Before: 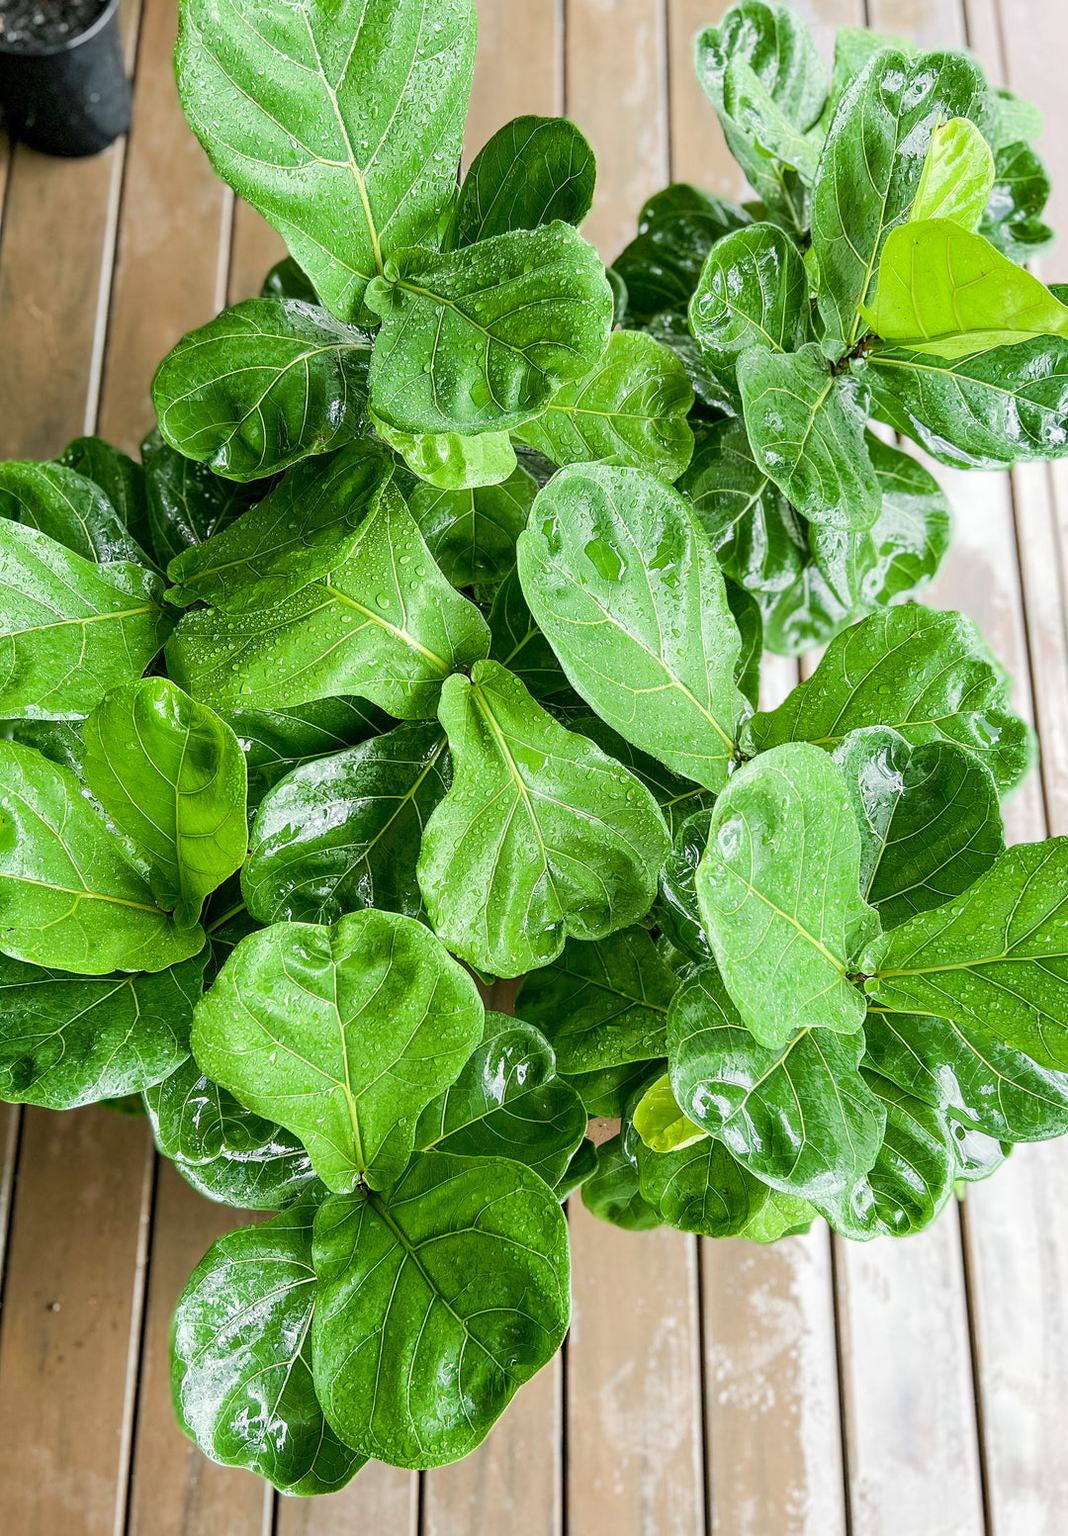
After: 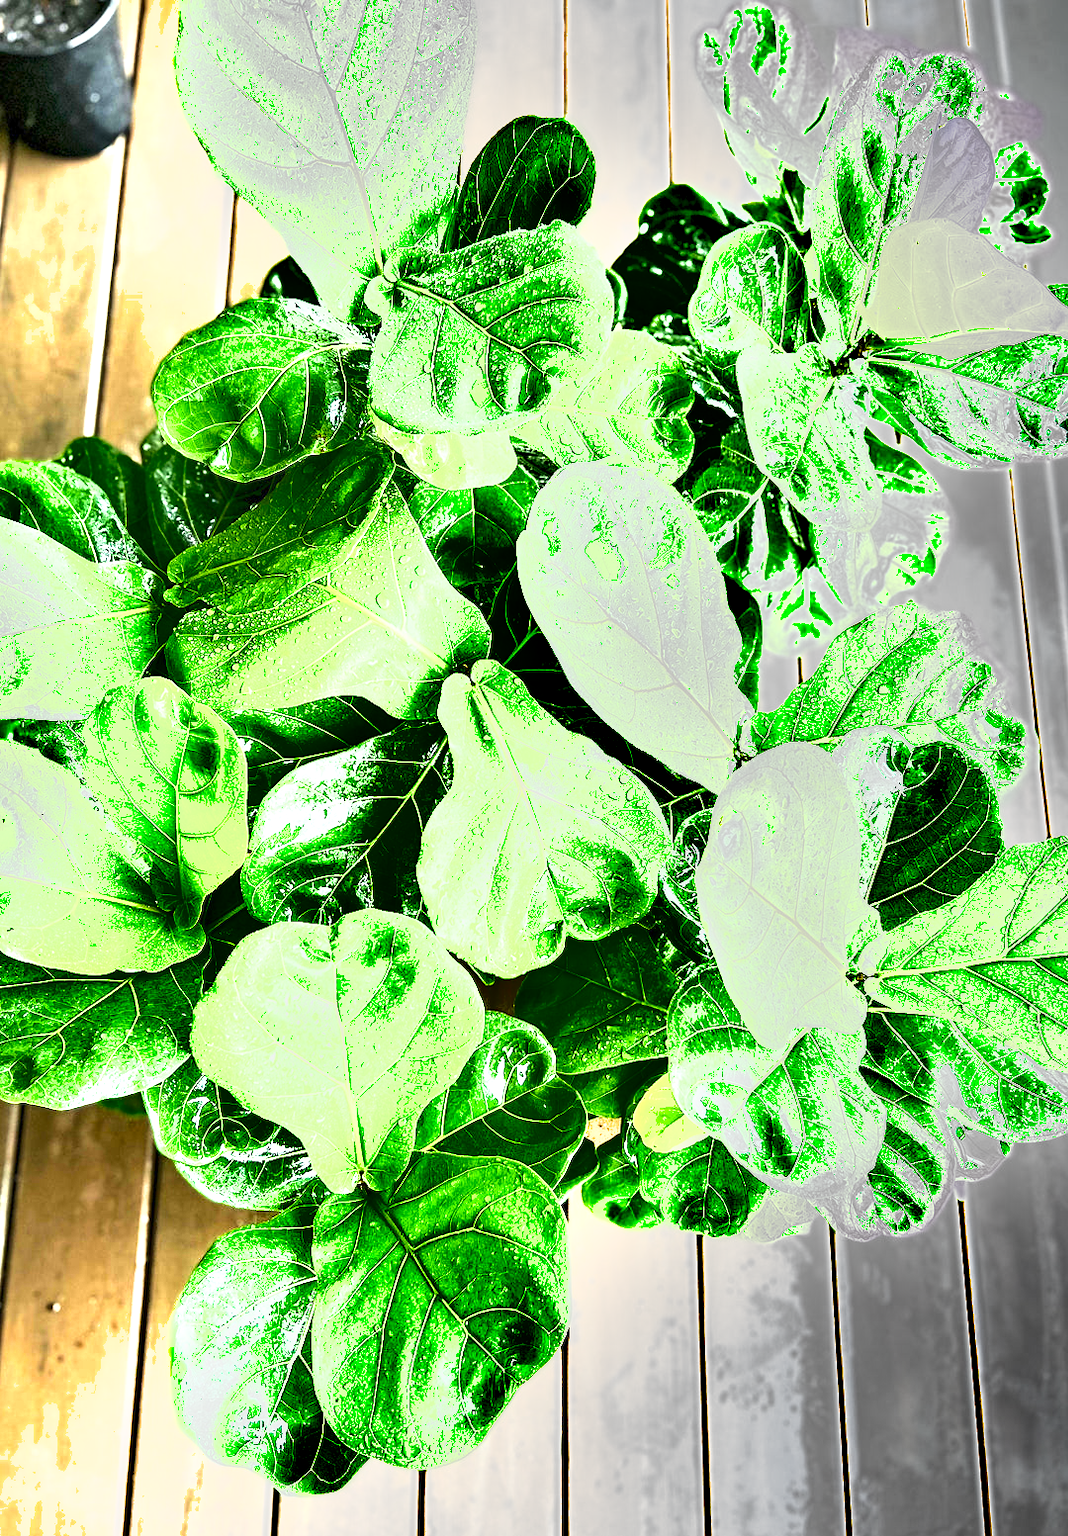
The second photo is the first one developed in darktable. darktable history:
exposure: exposure 2.024 EV, compensate highlight preservation false
shadows and highlights: shadows 58.38, soften with gaussian
